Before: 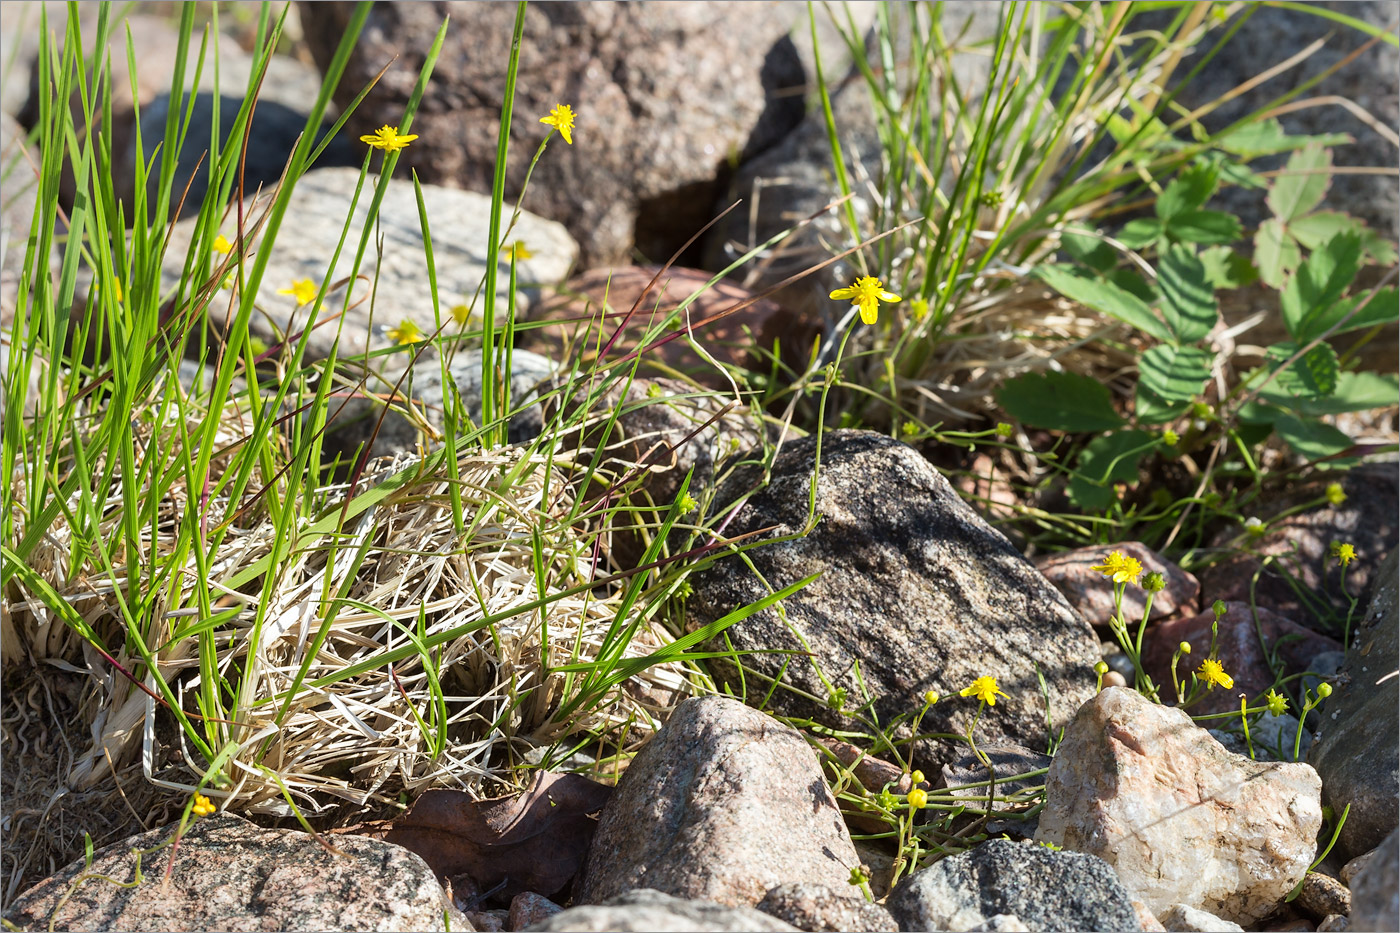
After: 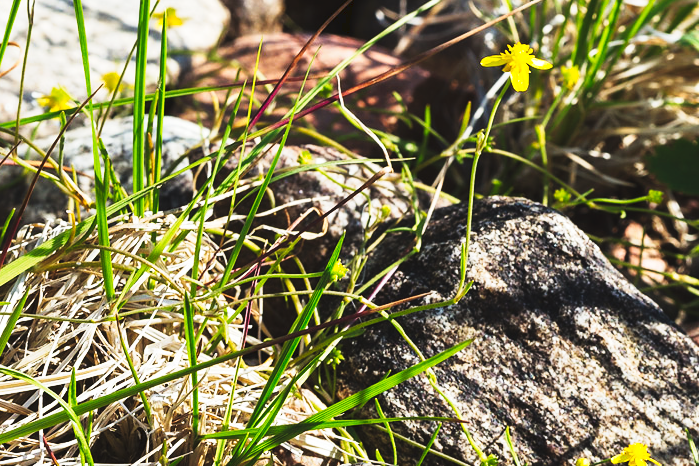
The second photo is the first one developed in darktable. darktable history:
tone curve: curves: ch0 [(0, 0) (0.003, 0.06) (0.011, 0.059) (0.025, 0.065) (0.044, 0.076) (0.069, 0.088) (0.1, 0.102) (0.136, 0.116) (0.177, 0.137) (0.224, 0.169) (0.277, 0.214) (0.335, 0.271) (0.399, 0.356) (0.468, 0.459) (0.543, 0.579) (0.623, 0.705) (0.709, 0.823) (0.801, 0.918) (0.898, 0.963) (1, 1)], preserve colors none
crop: left 25%, top 25%, right 25%, bottom 25%
